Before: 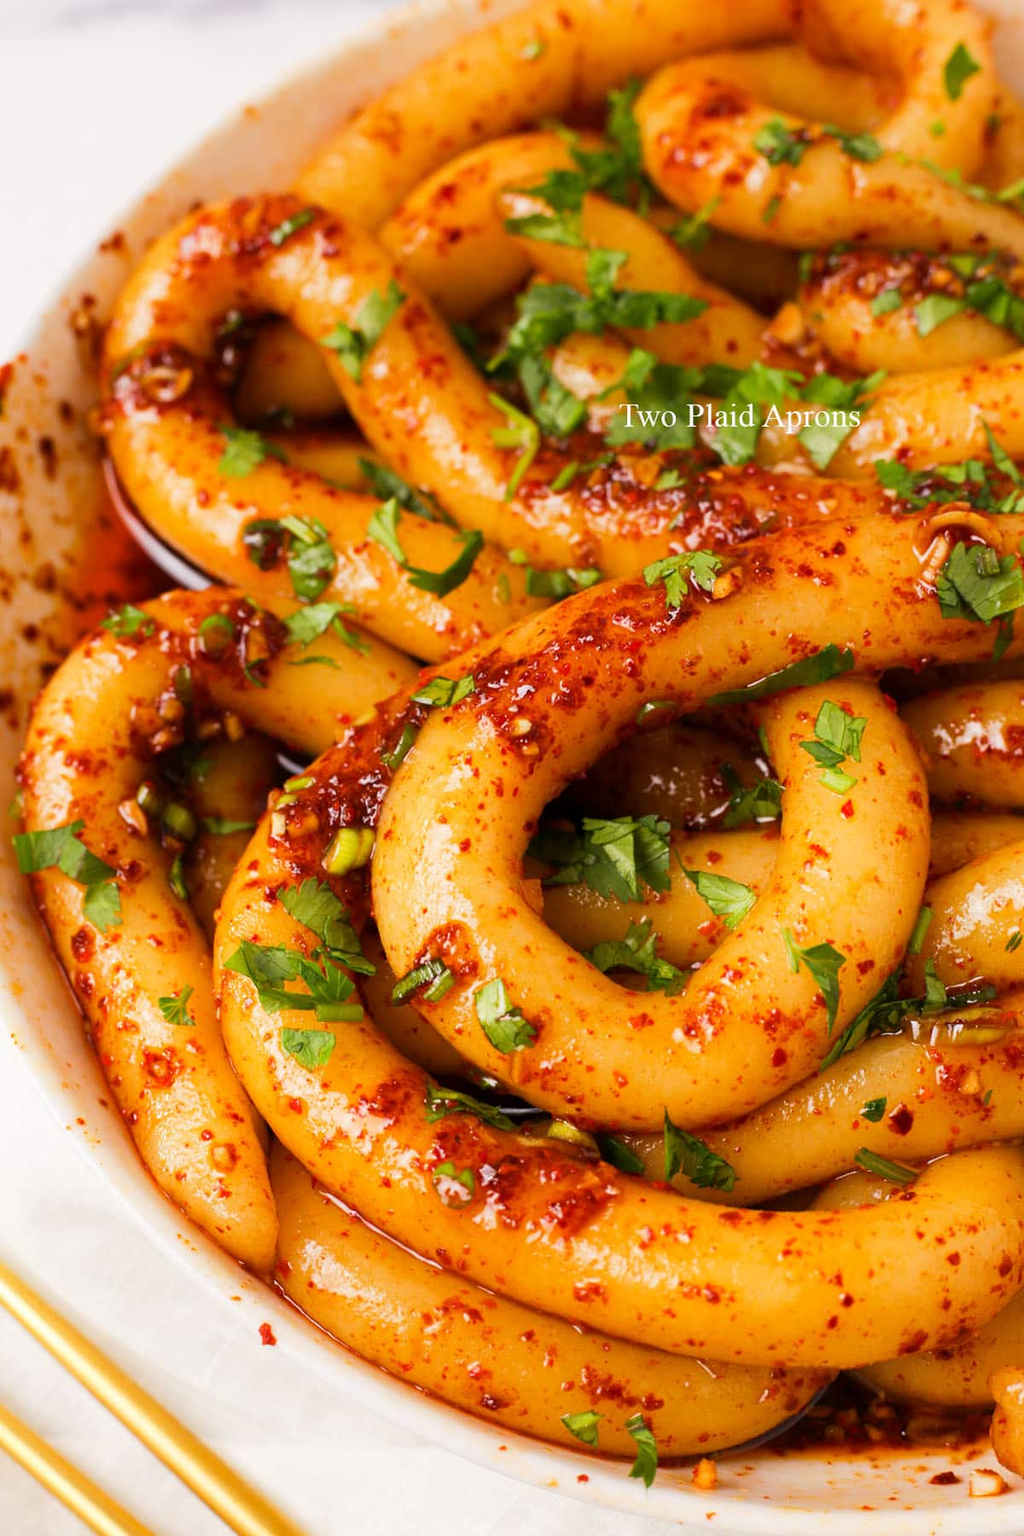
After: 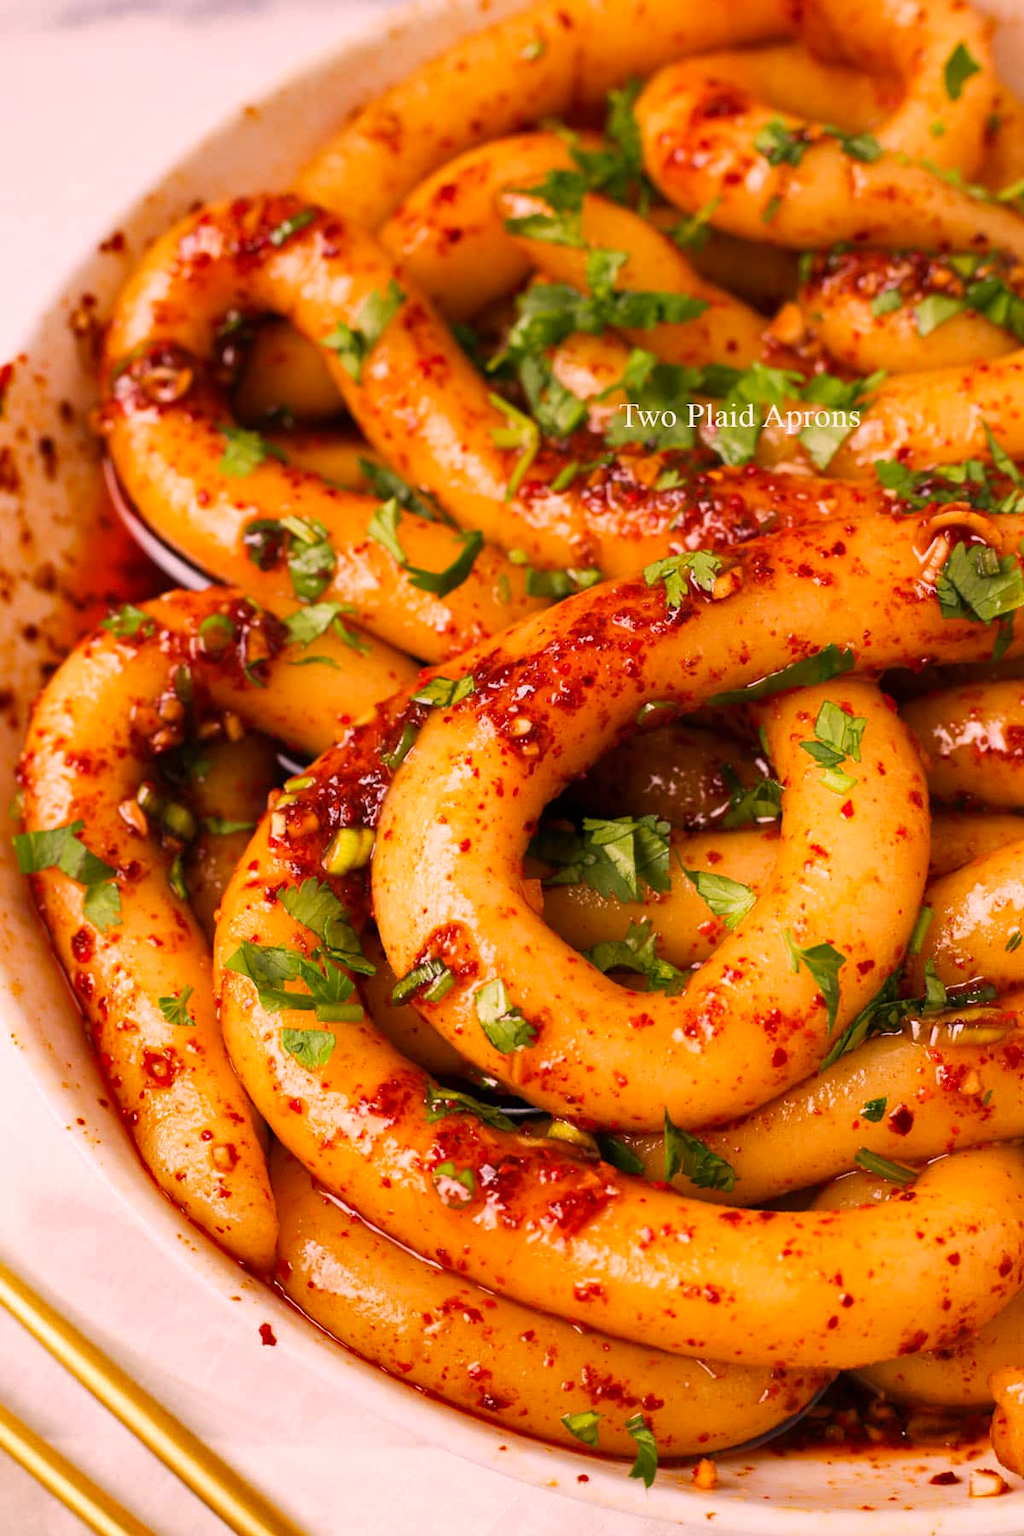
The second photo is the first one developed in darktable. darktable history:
color correction: highlights a* 14.52, highlights b* 4.82
shadows and highlights: low approximation 0.01, soften with gaussian
